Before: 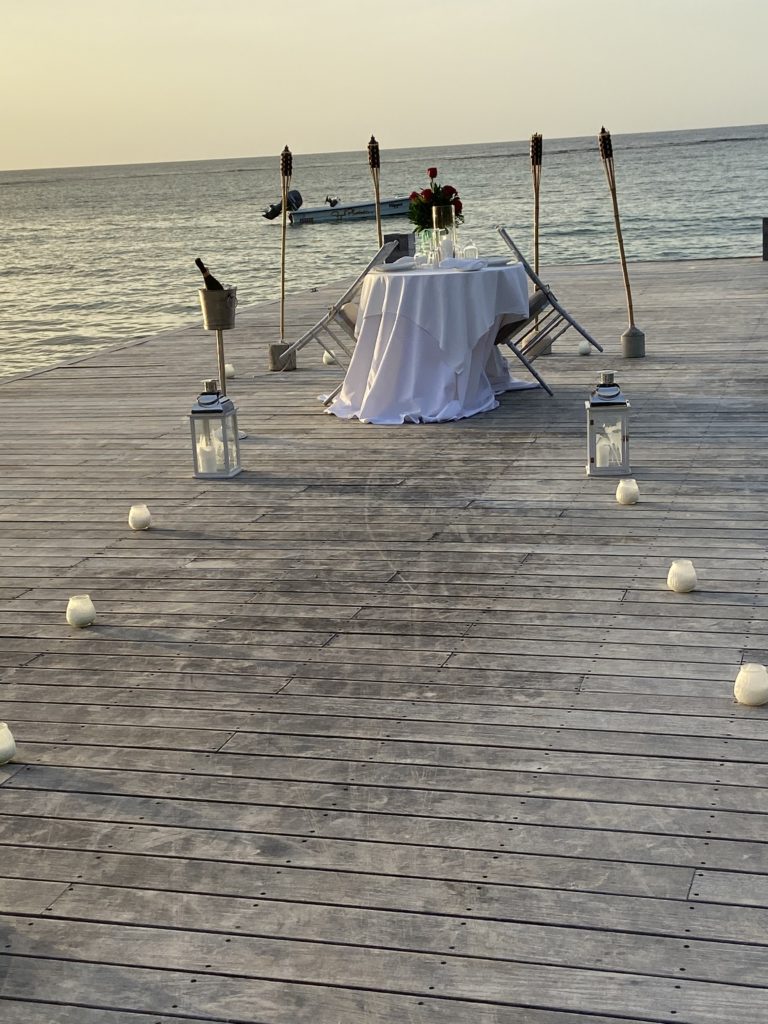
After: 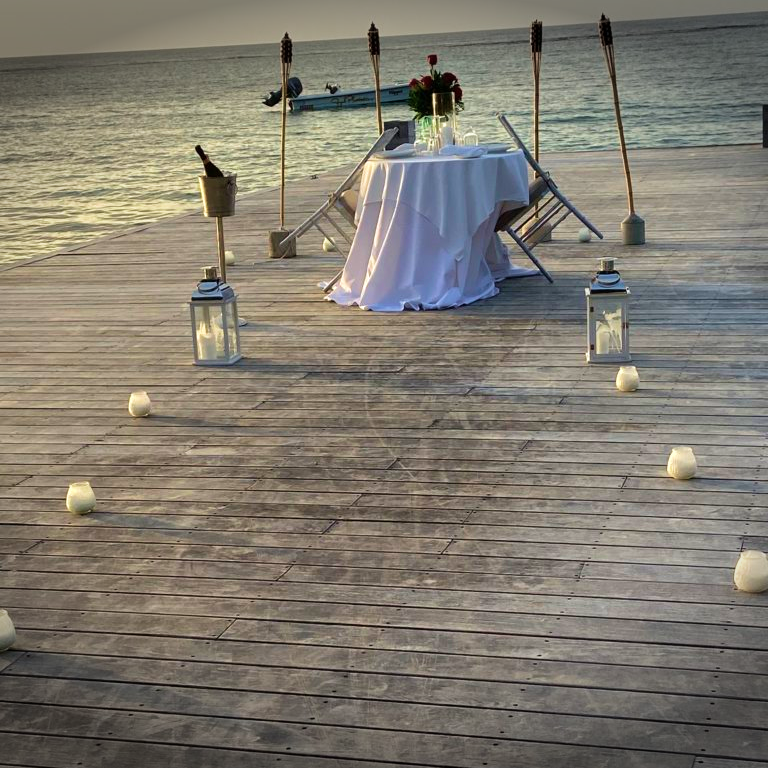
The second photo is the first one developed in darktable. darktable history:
crop: top 11.038%, bottom 13.957%
velvia: strength 45.63%
exposure: exposure 0.128 EV, compensate highlight preservation false
vignetting: fall-off start 100.96%, brightness -0.709, saturation -0.485, width/height ratio 1.32
